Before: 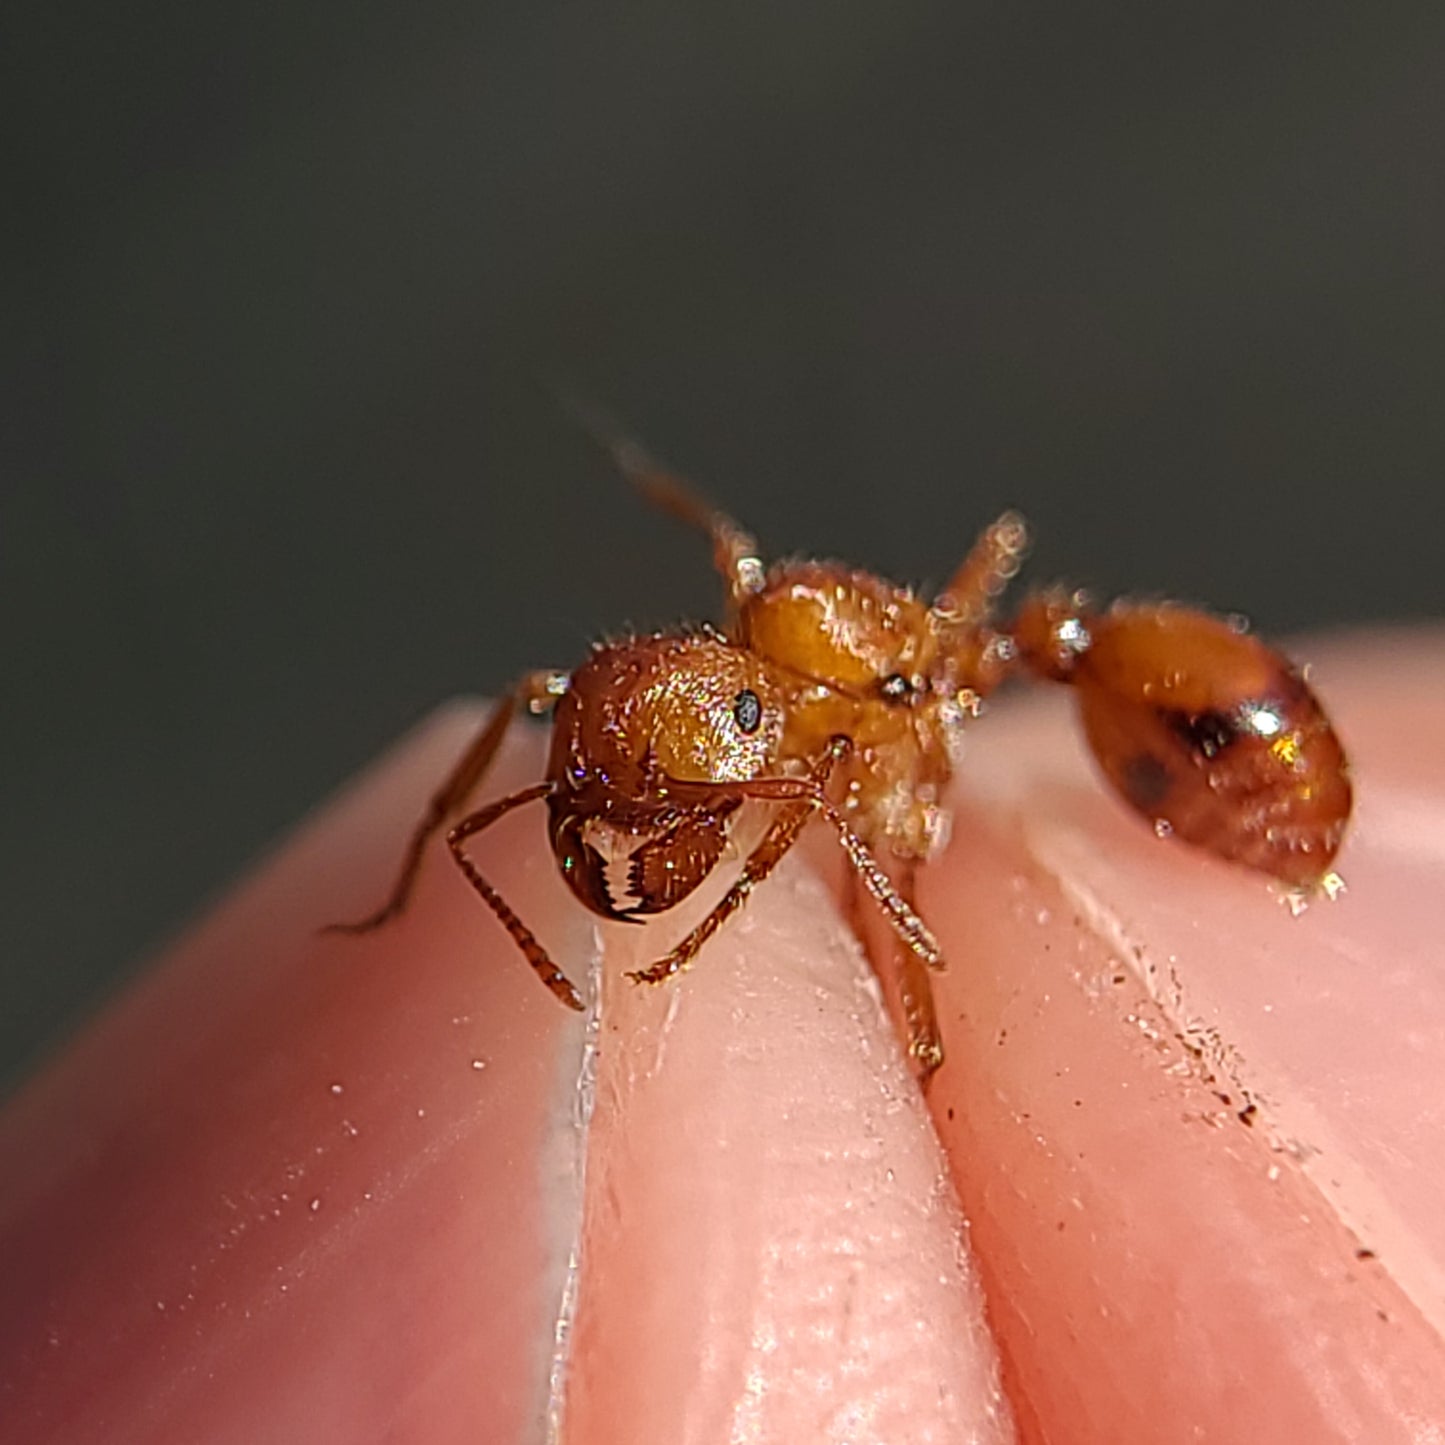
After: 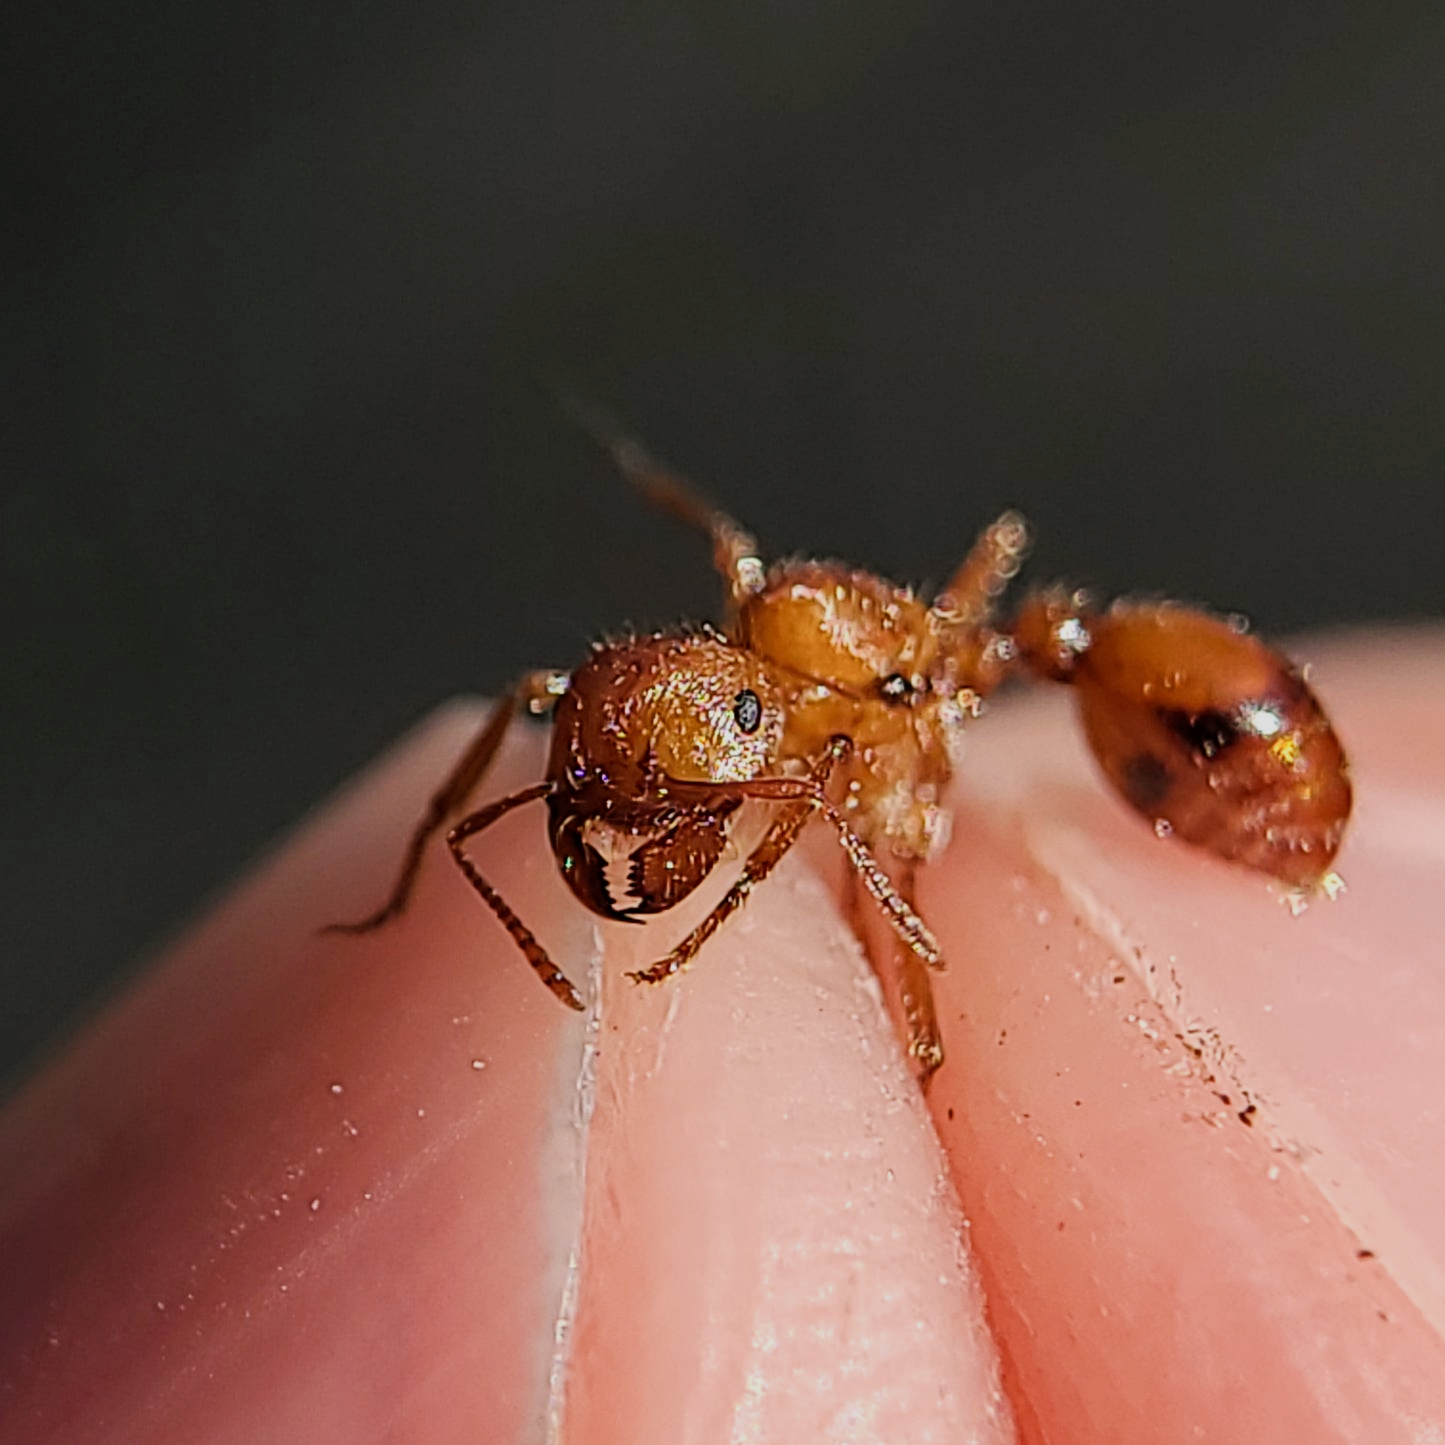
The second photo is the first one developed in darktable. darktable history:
filmic rgb: black relative exposure -16 EV, white relative exposure 6.87 EV, hardness 4.71, iterations of high-quality reconstruction 0
tone equalizer: -8 EV -0.399 EV, -7 EV -0.421 EV, -6 EV -0.359 EV, -5 EV -0.226 EV, -3 EV 0.206 EV, -2 EV 0.36 EV, -1 EV 0.383 EV, +0 EV 0.395 EV, edges refinement/feathering 500, mask exposure compensation -1.57 EV, preserve details no
